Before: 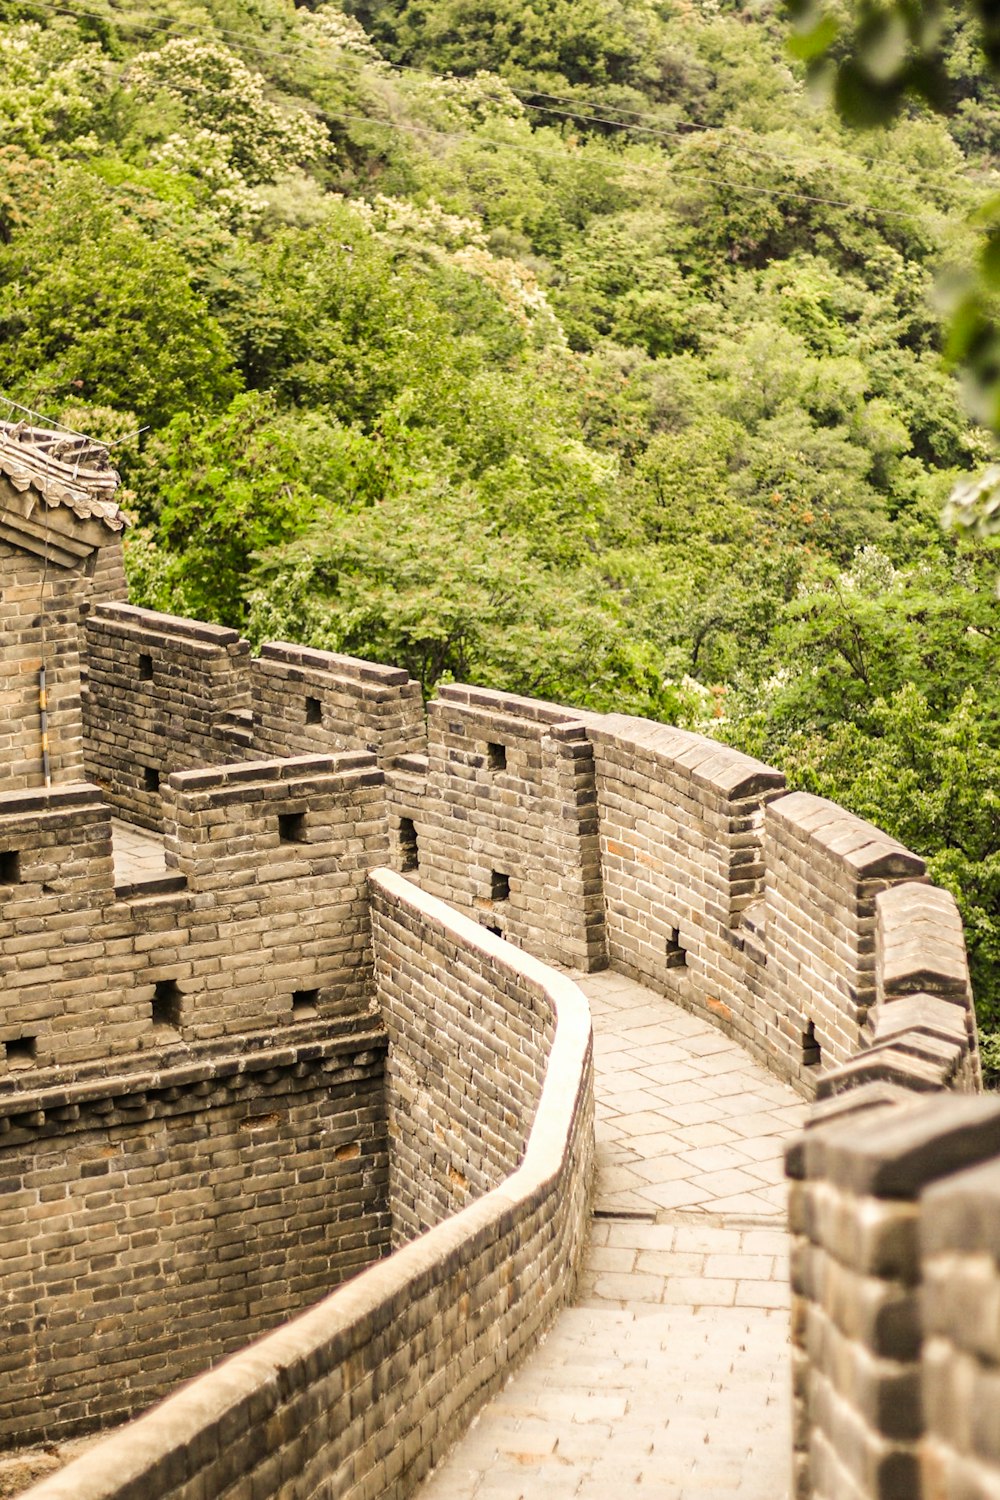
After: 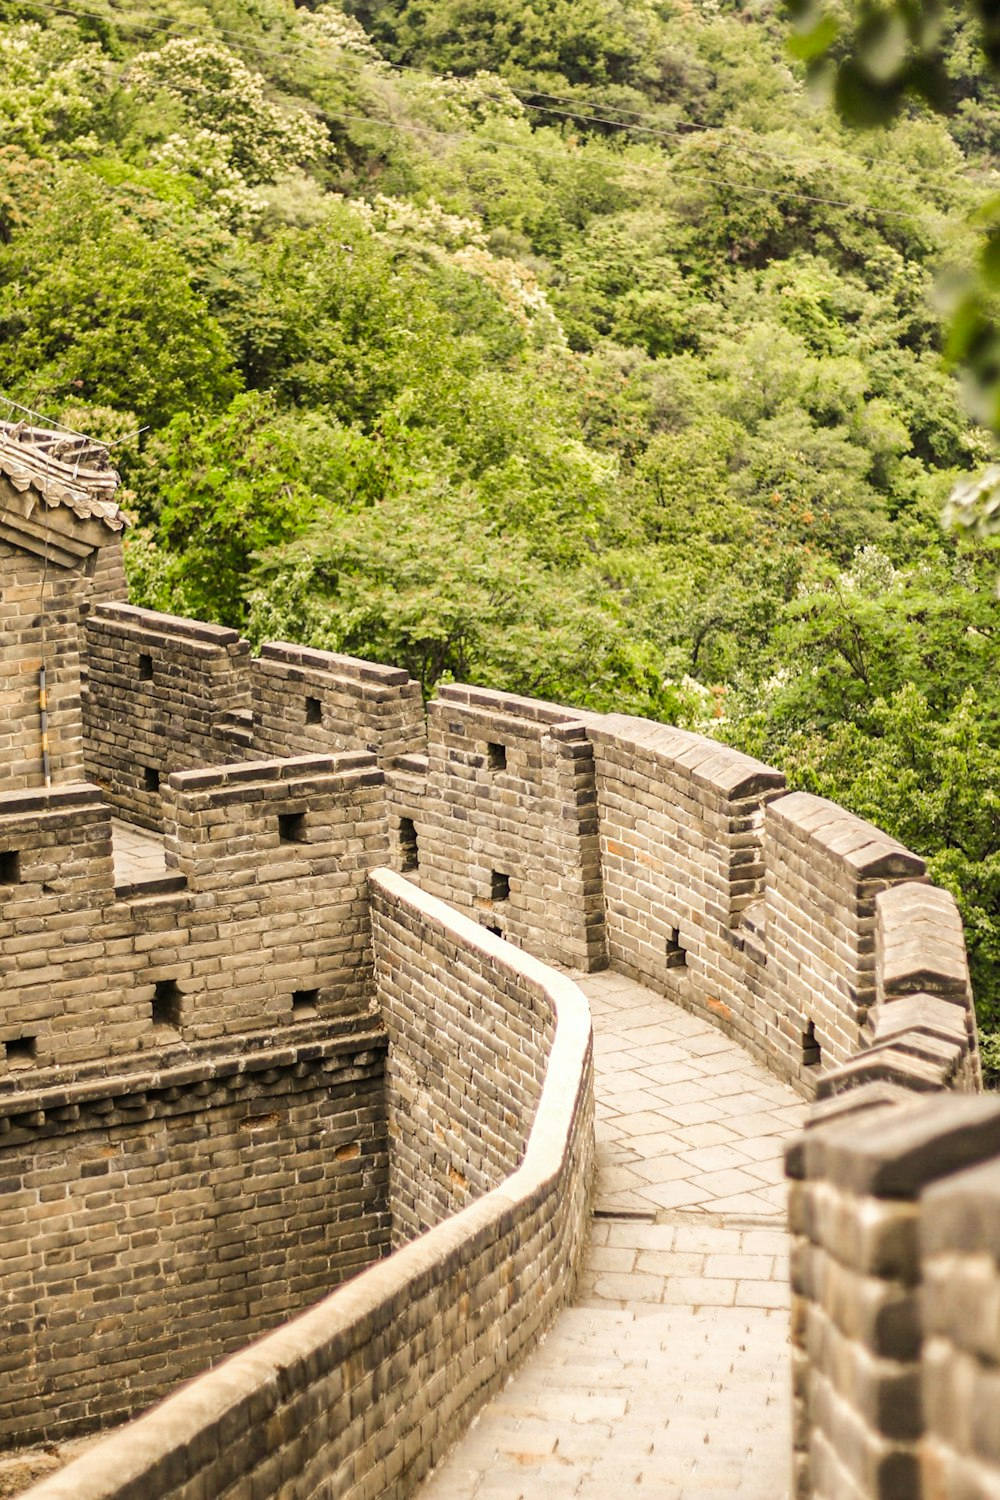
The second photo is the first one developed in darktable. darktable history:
shadows and highlights: shadows 25.16, highlights -23.91
